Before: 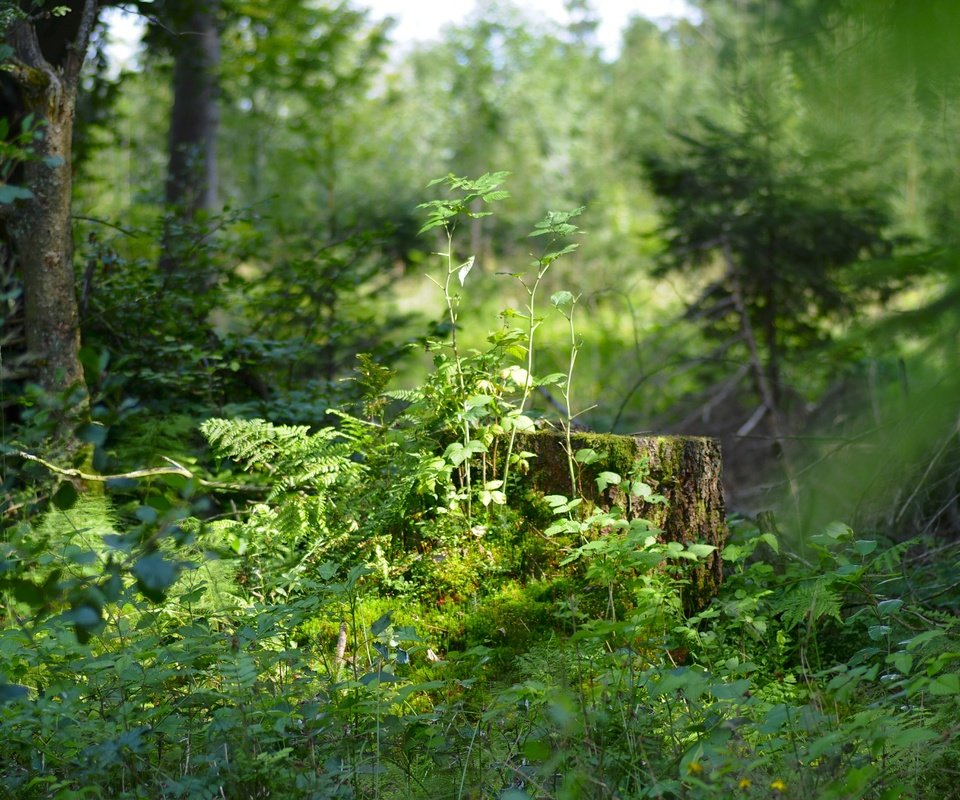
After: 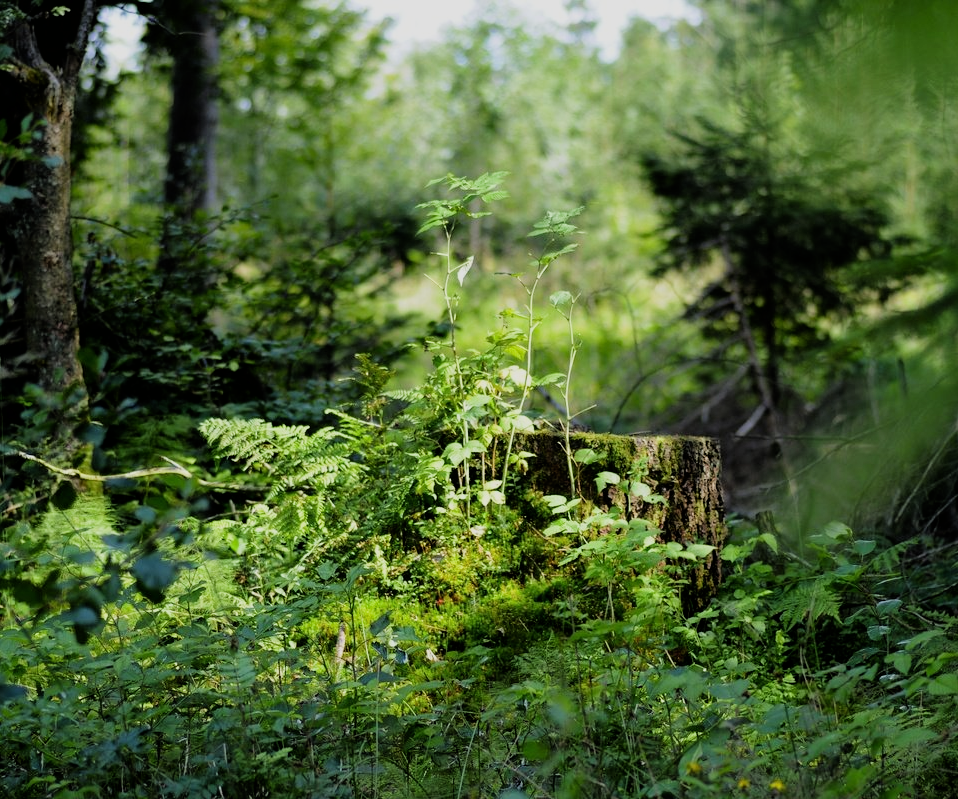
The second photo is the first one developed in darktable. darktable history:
crop and rotate: left 0.126%
filmic rgb: black relative exposure -5 EV, hardness 2.88, contrast 1.2, highlights saturation mix -30%
